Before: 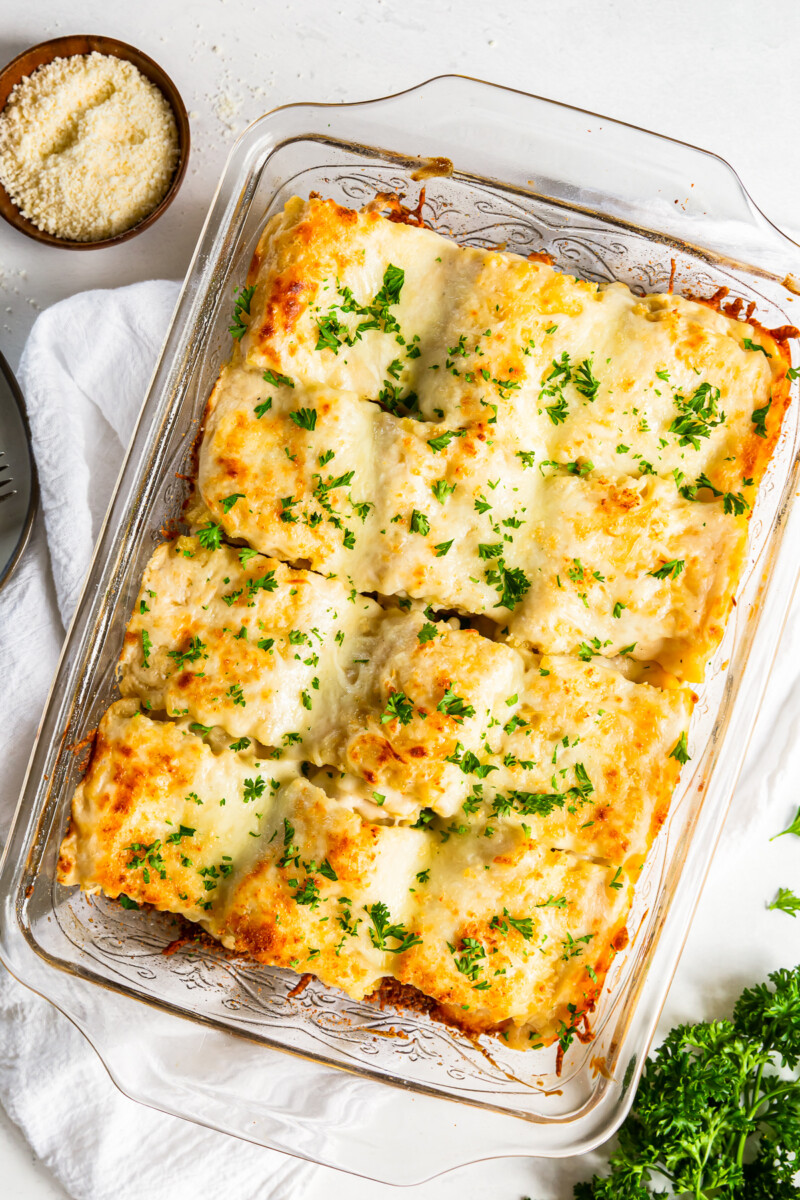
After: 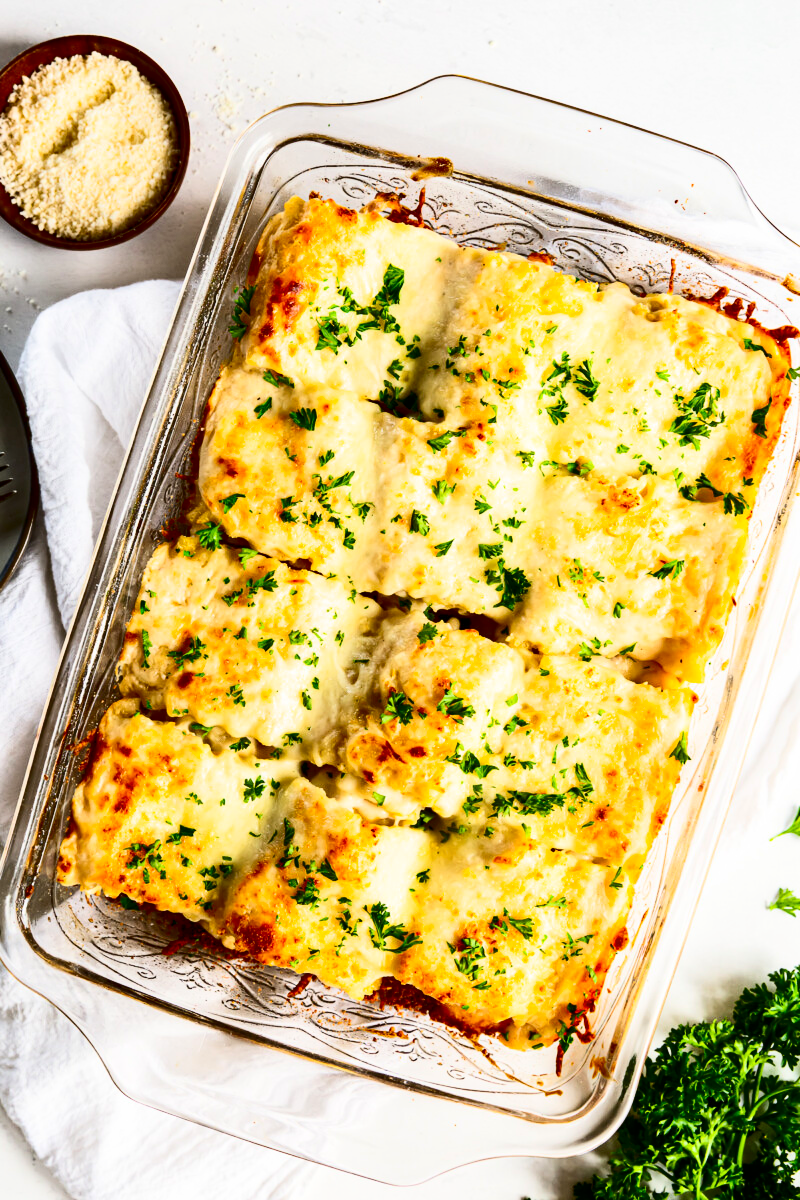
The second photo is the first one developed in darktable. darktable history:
exposure: black level correction 0.005, exposure 0.005 EV, compensate highlight preservation false
contrast brightness saturation: contrast 0.335, brightness -0.084, saturation 0.169
